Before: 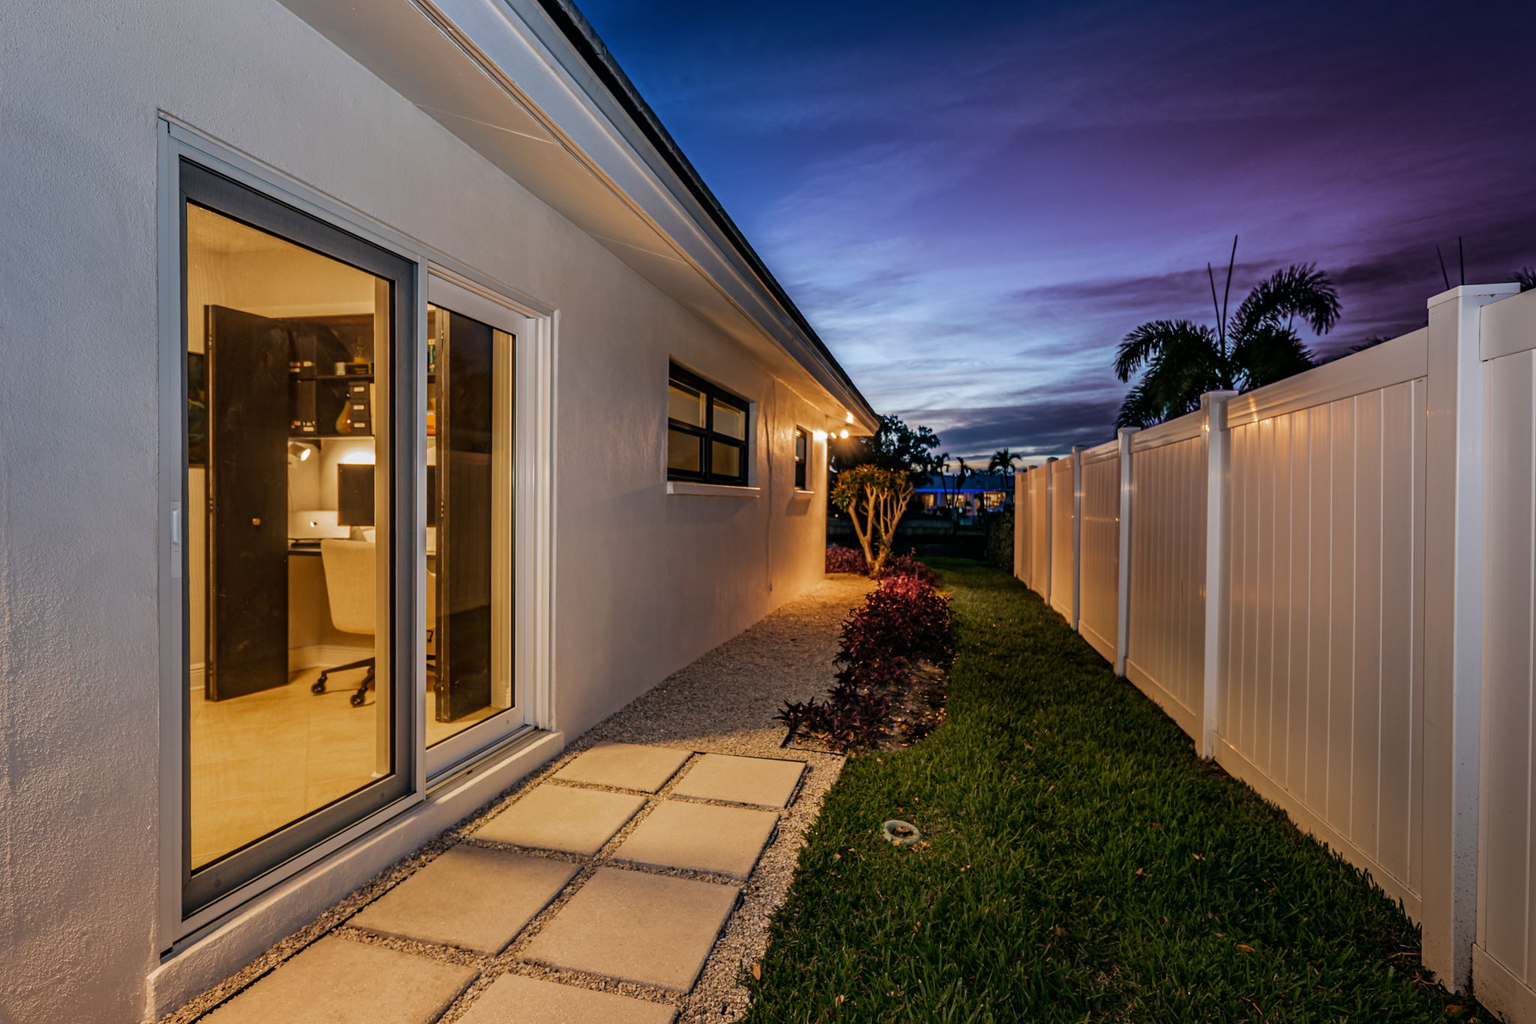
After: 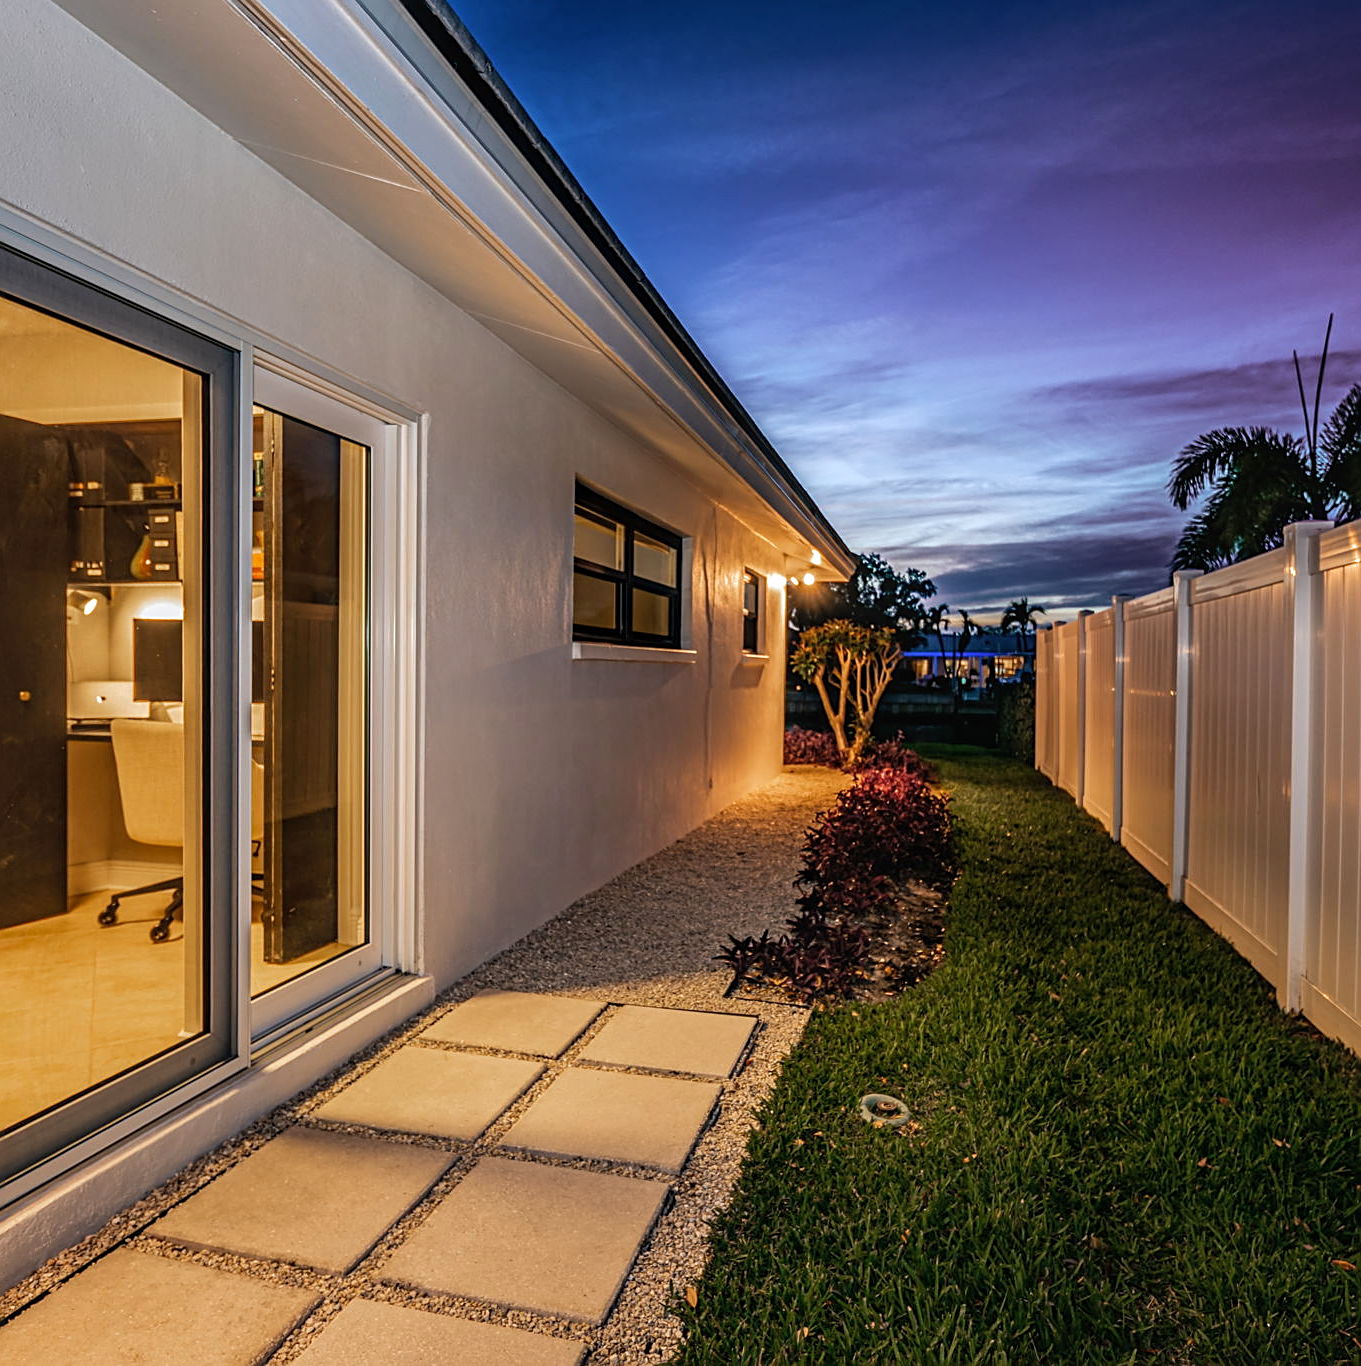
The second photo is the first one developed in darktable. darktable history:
exposure: exposure 0.298 EV, compensate highlight preservation false
sharpen: on, module defaults
crop and rotate: left 15.481%, right 18.028%
local contrast: detail 110%
